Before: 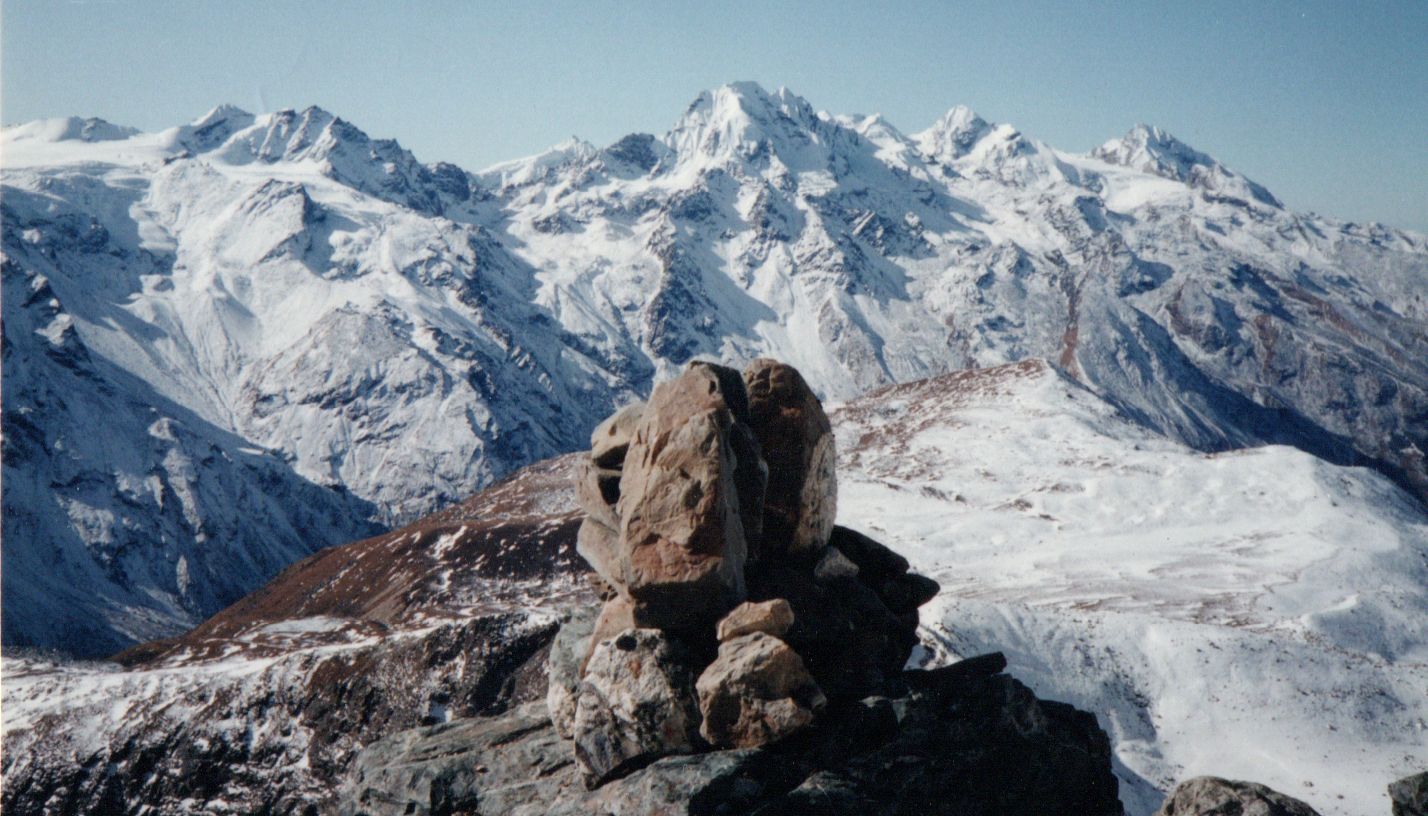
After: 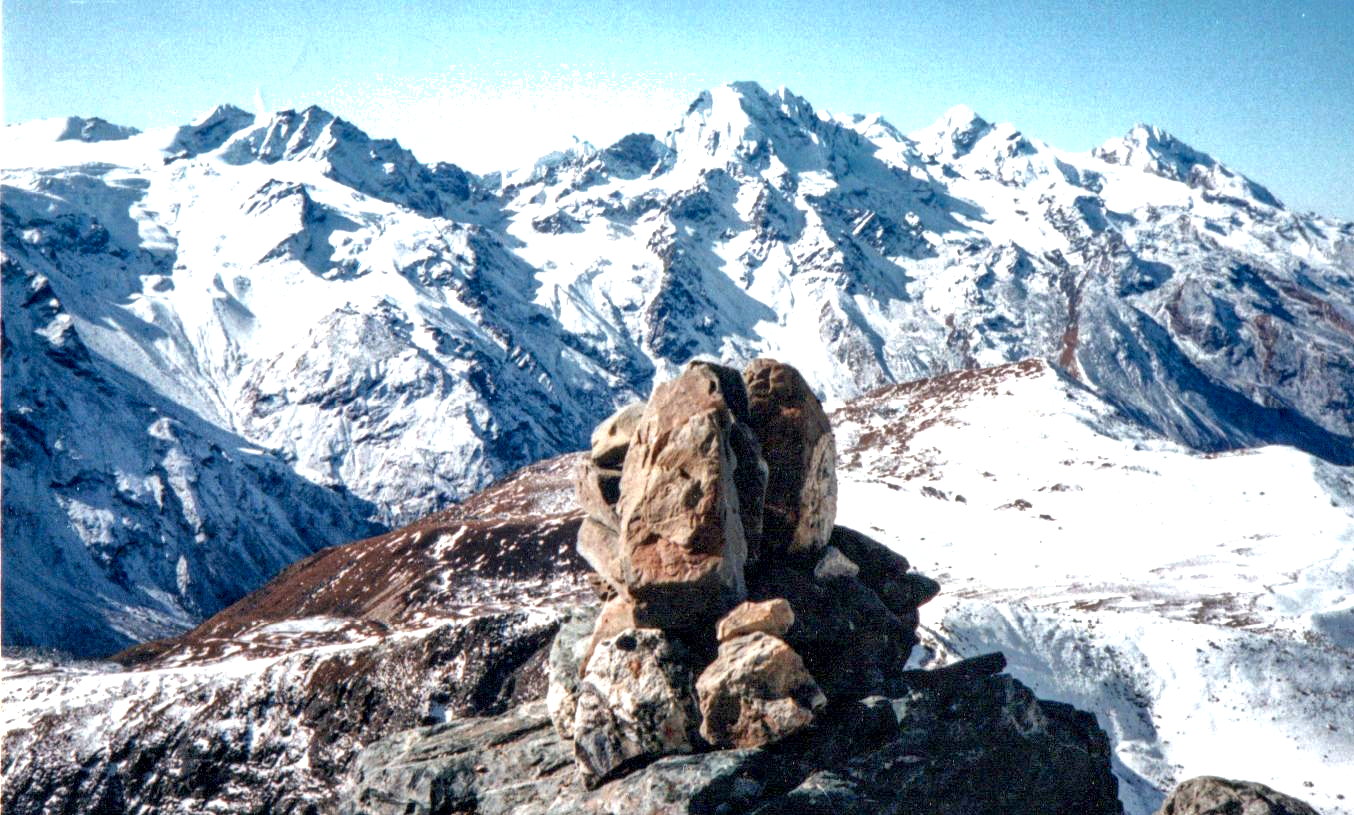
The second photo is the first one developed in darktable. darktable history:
exposure: exposure 0.921 EV, compensate highlight preservation false
crop and rotate: right 5.167%
shadows and highlights: on, module defaults
local contrast: highlights 60%, shadows 60%, detail 160%
contrast brightness saturation: contrast 0.08, saturation 0.2
